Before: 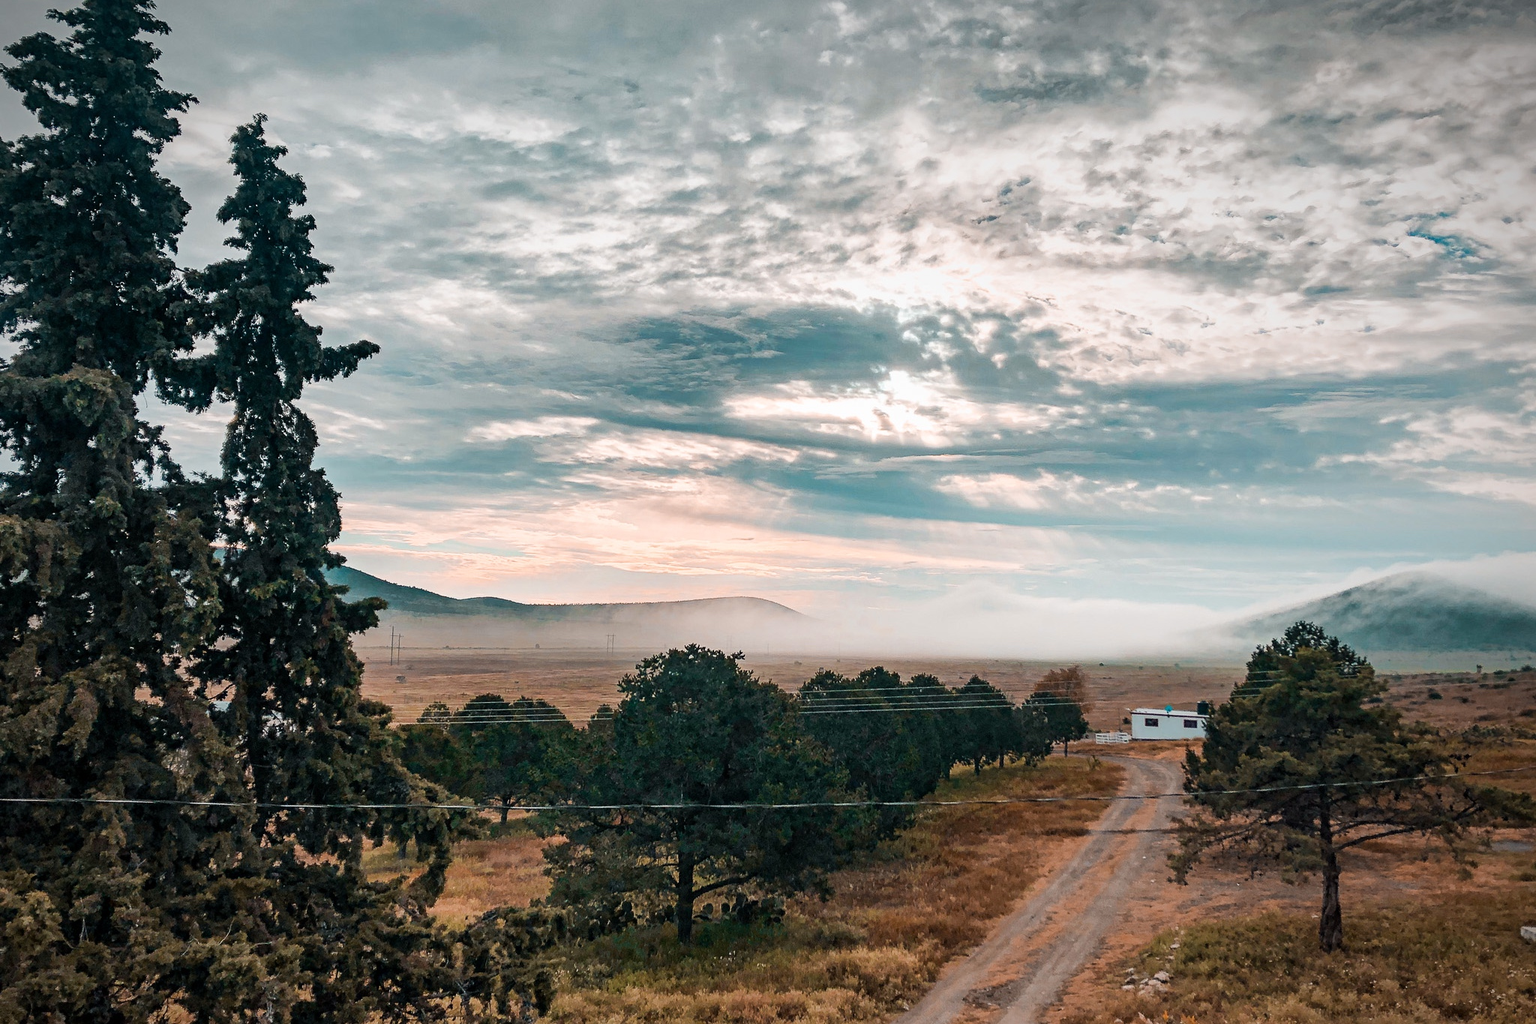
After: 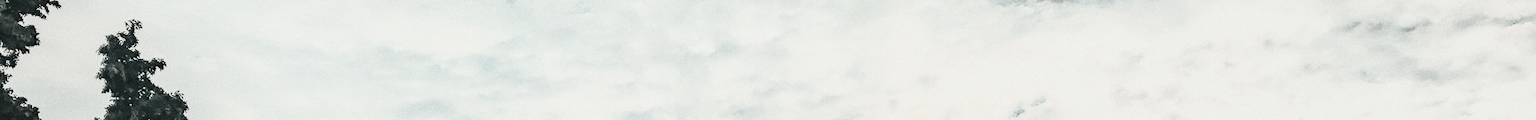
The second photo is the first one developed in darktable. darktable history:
local contrast: on, module defaults
crop and rotate: left 9.644%, top 9.491%, right 6.021%, bottom 80.509%
contrast brightness saturation: contrast 0.57, brightness 0.57, saturation -0.34
tone curve: curves: ch0 [(0, 0.03) (0.113, 0.087) (0.207, 0.184) (0.515, 0.612) (0.712, 0.793) (1, 0.946)]; ch1 [(0, 0) (0.172, 0.123) (0.317, 0.279) (0.407, 0.401) (0.476, 0.482) (0.505, 0.499) (0.534, 0.534) (0.632, 0.645) (0.726, 0.745) (1, 1)]; ch2 [(0, 0) (0.411, 0.424) (0.476, 0.492) (0.521, 0.524) (0.541, 0.559) (0.65, 0.699) (1, 1)], color space Lab, independent channels, preserve colors none
grain: on, module defaults
